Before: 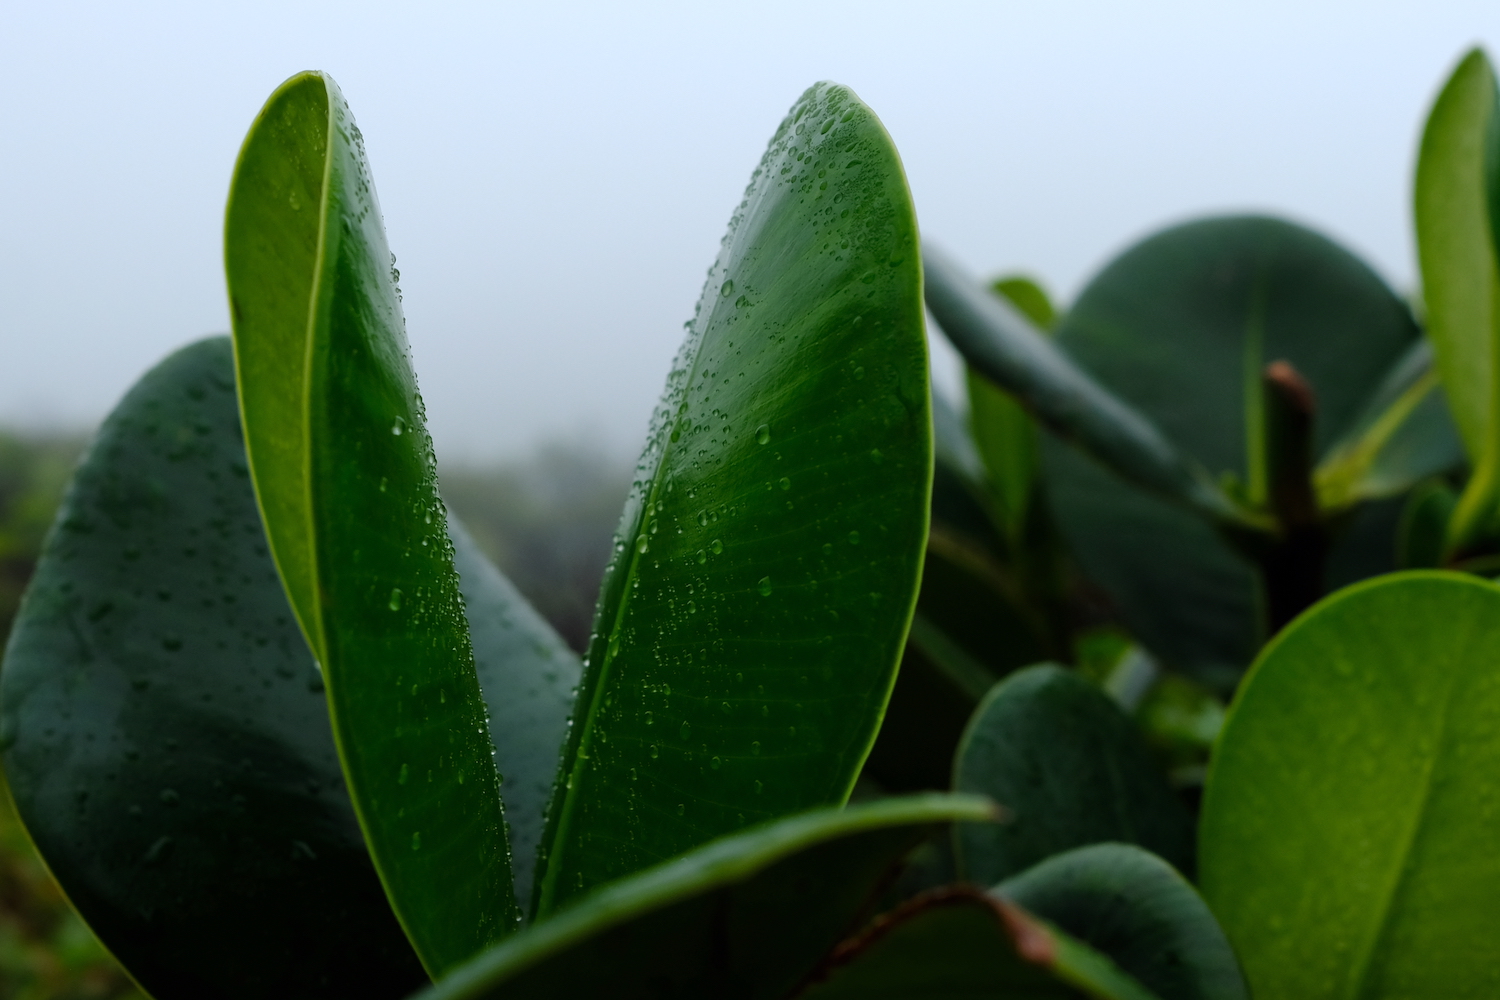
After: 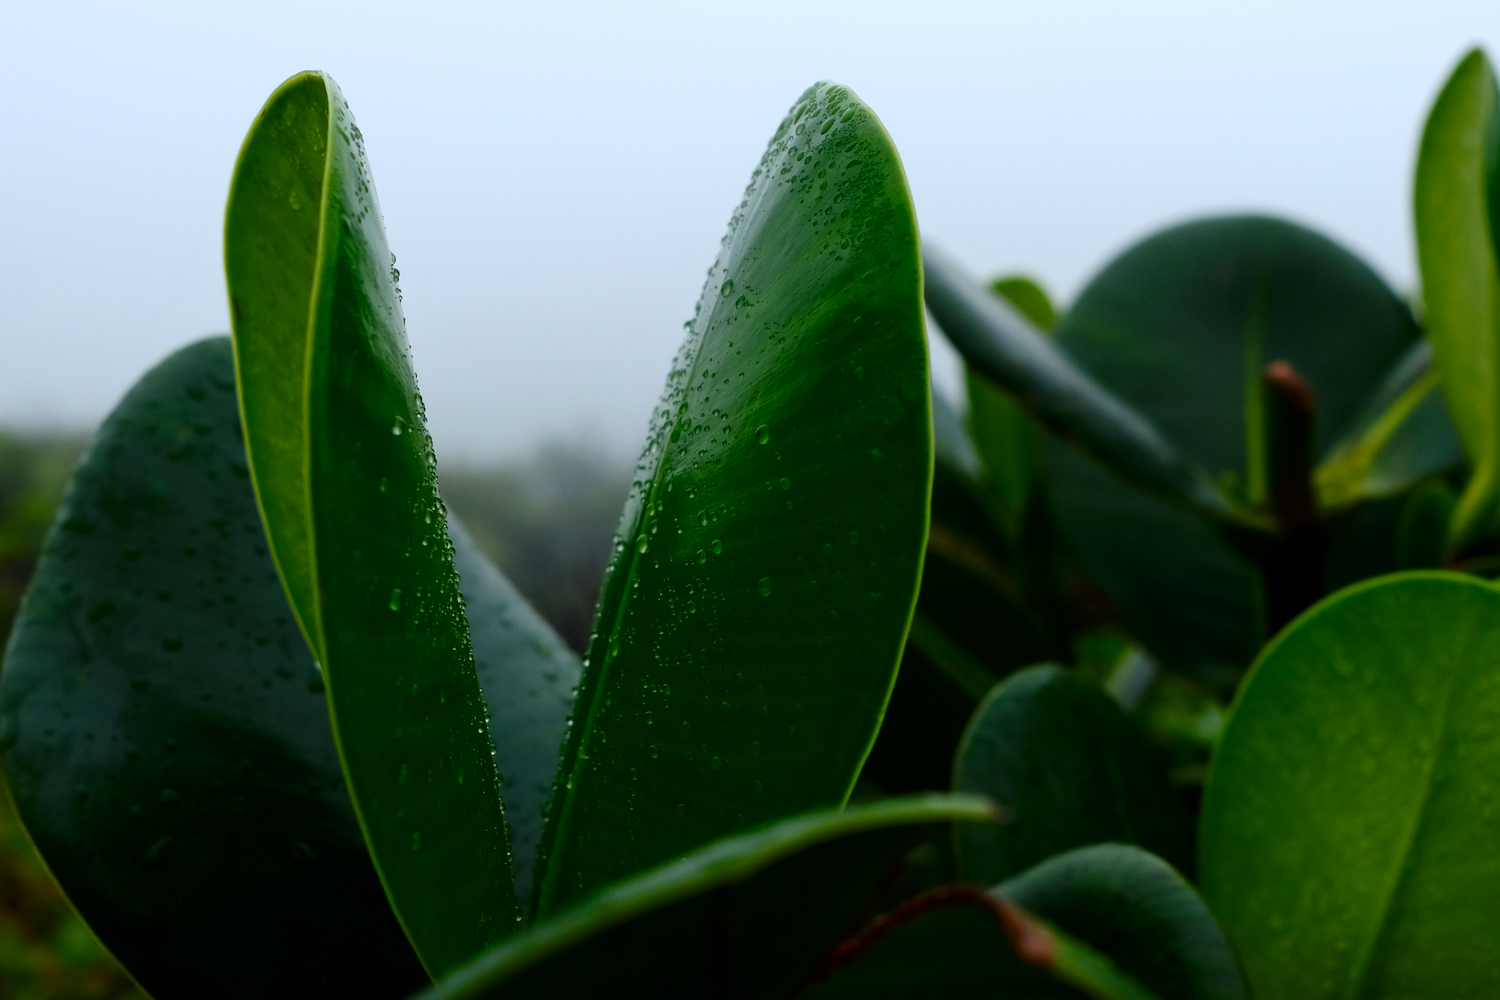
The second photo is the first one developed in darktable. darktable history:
contrast brightness saturation: contrast 0.134, brightness -0.052, saturation 0.156
tone equalizer: on, module defaults
